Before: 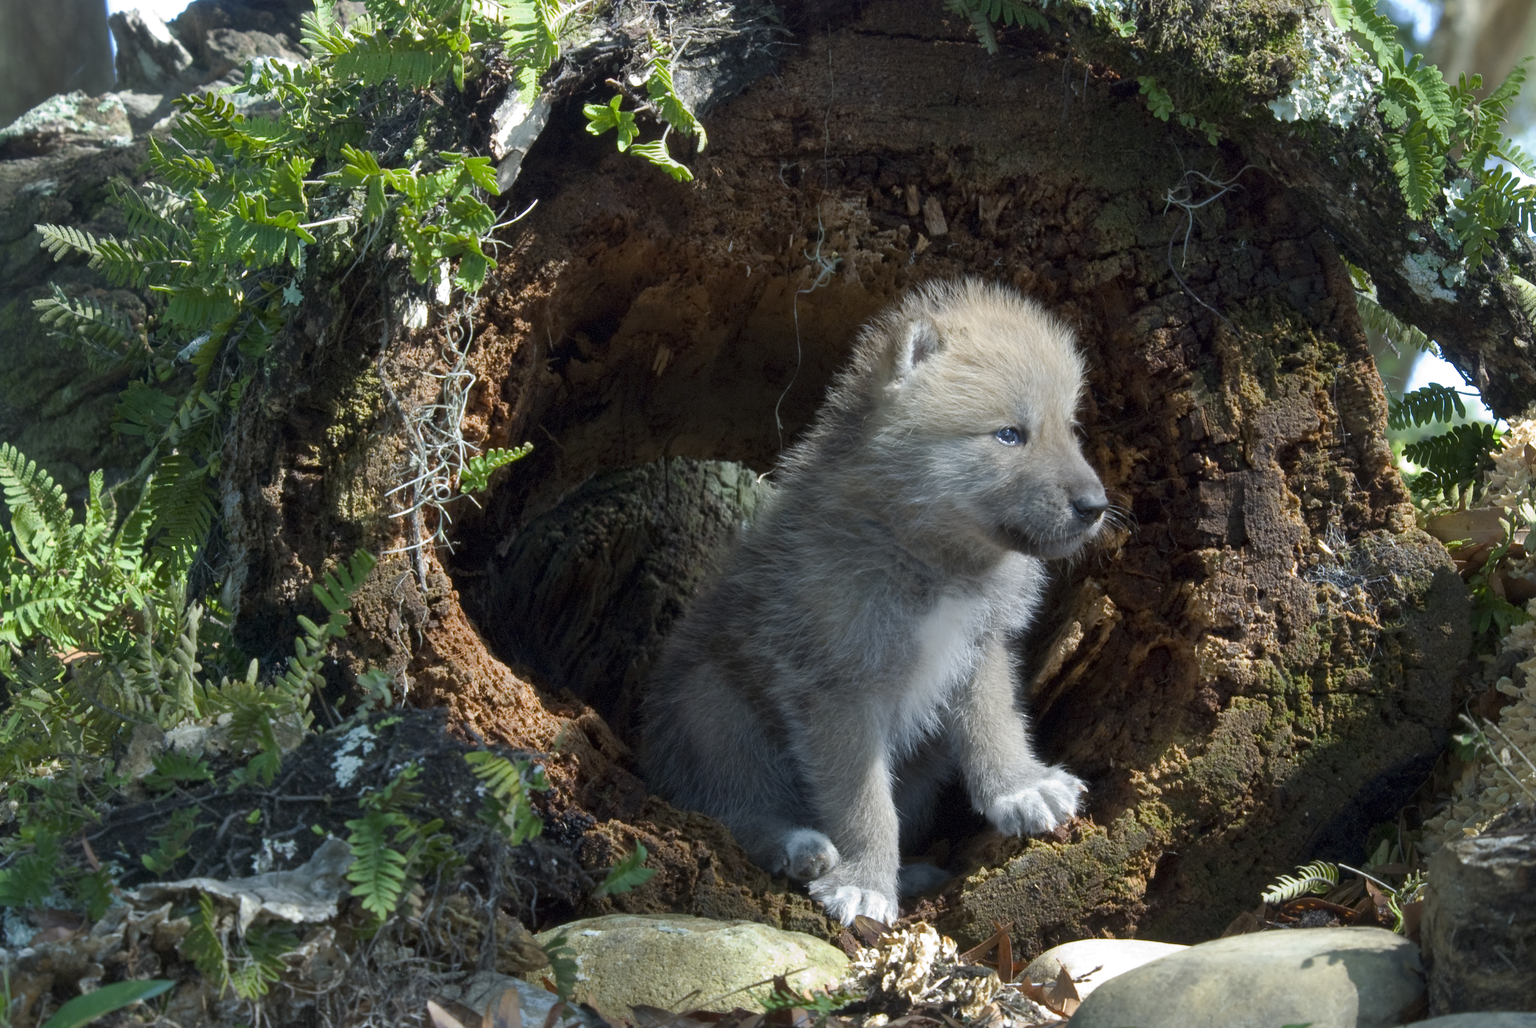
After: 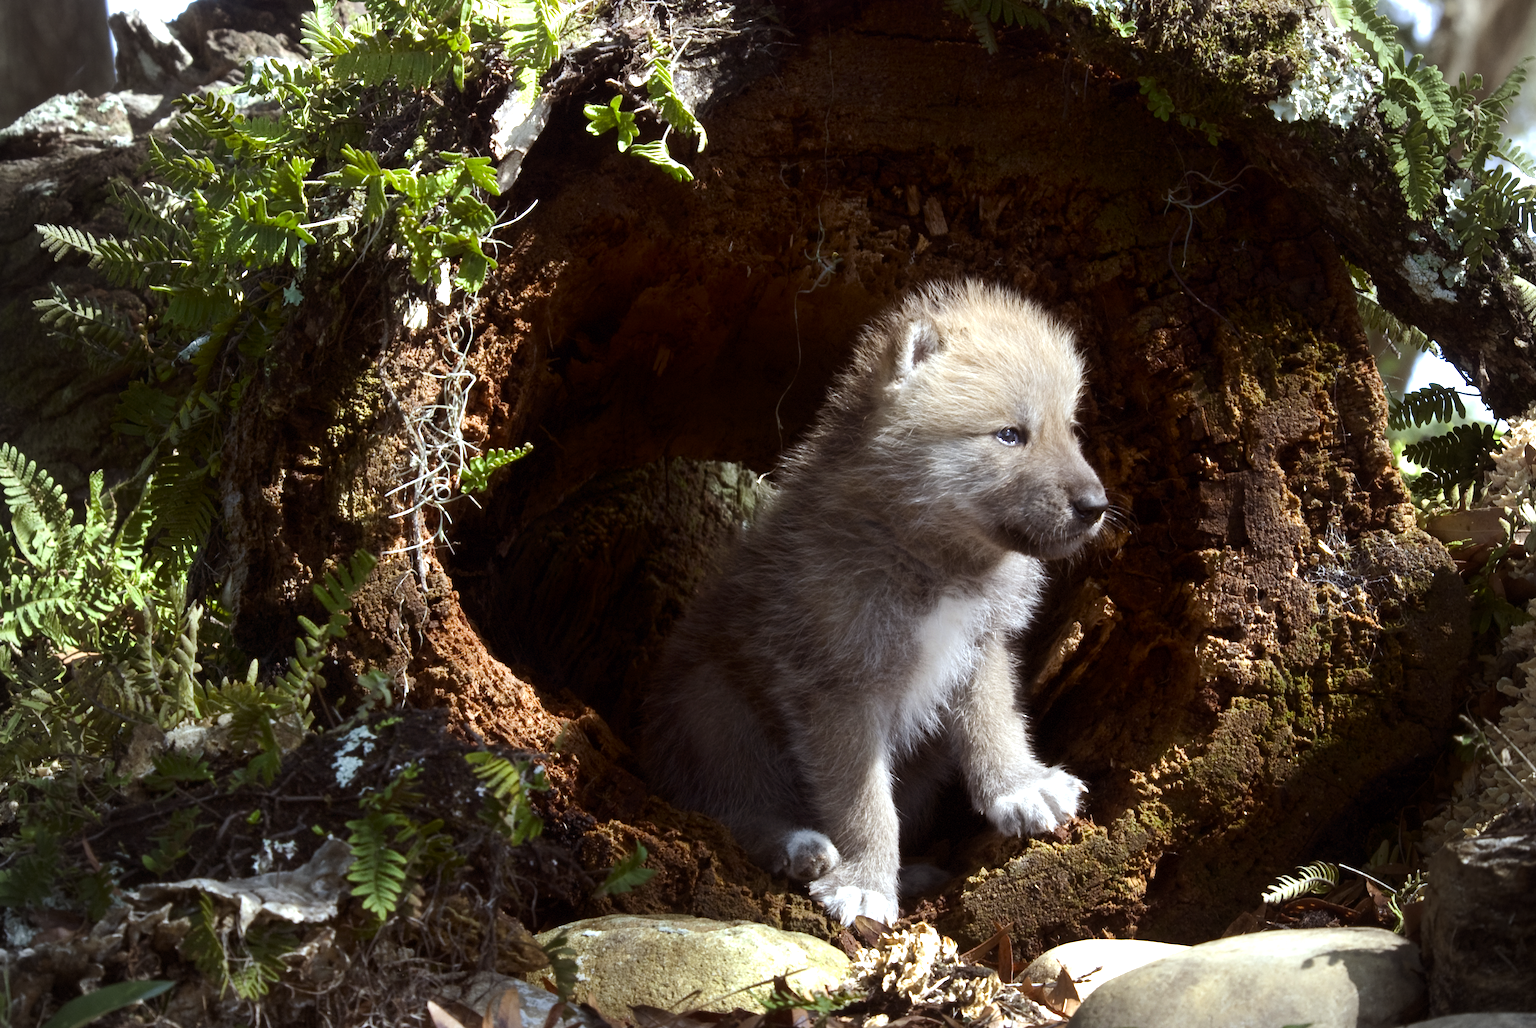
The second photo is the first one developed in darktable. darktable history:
tone equalizer: -8 EV -0.75 EV, -7 EV -0.7 EV, -6 EV -0.6 EV, -5 EV -0.4 EV, -3 EV 0.4 EV, -2 EV 0.6 EV, -1 EV 0.7 EV, +0 EV 0.75 EV, edges refinement/feathering 500, mask exposure compensation -1.57 EV, preserve details no
rgb levels: mode RGB, independent channels, levels [[0, 0.5, 1], [0, 0.521, 1], [0, 0.536, 1]]
shadows and highlights: shadows -40.15, highlights 62.88, soften with gaussian
vignetting: fall-off radius 45%, brightness -0.33
